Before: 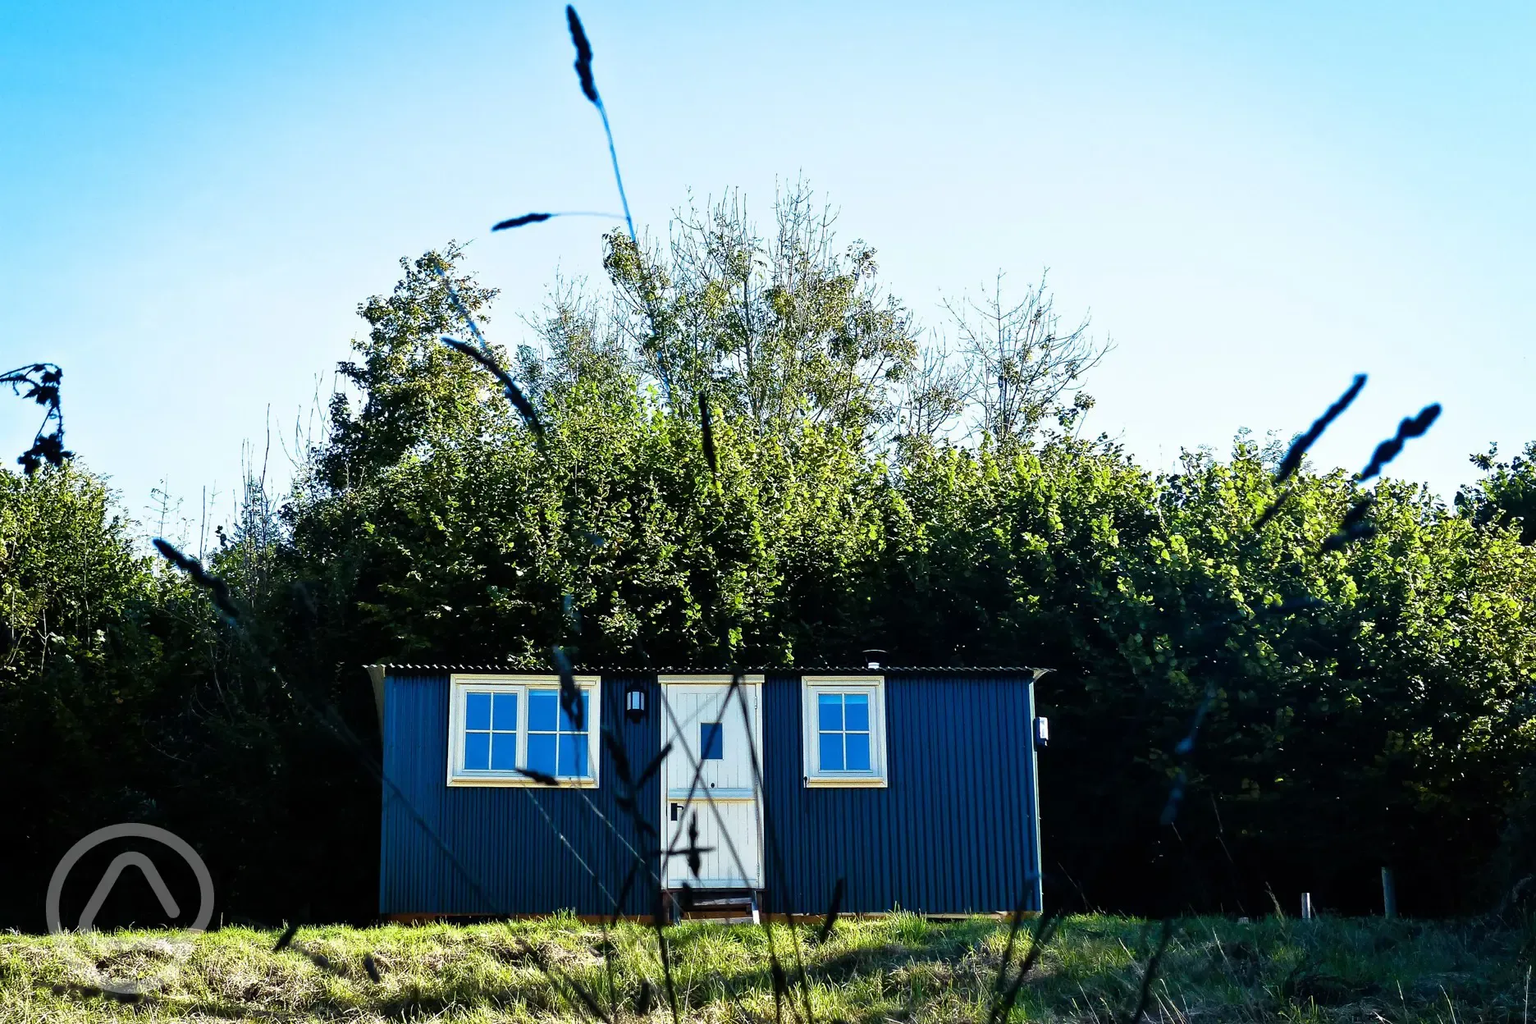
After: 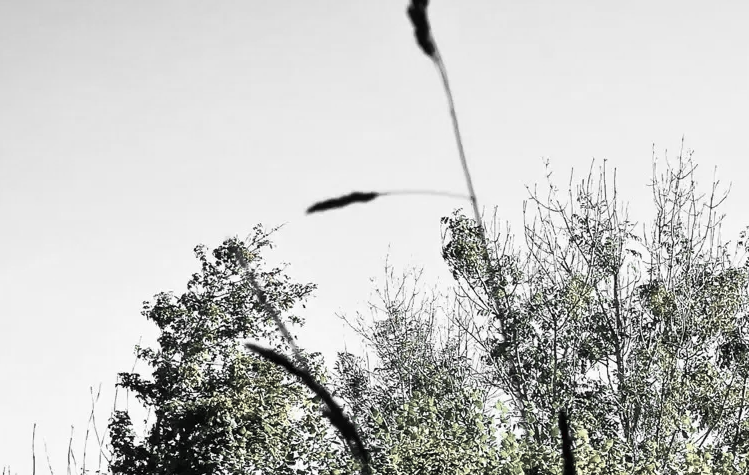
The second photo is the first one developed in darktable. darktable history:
crop: left 15.685%, top 5.462%, right 44.299%, bottom 56.448%
color zones: curves: ch1 [(0, 0.831) (0.08, 0.771) (0.157, 0.268) (0.241, 0.207) (0.562, -0.005) (0.714, -0.013) (0.876, 0.01) (1, 0.831)]
